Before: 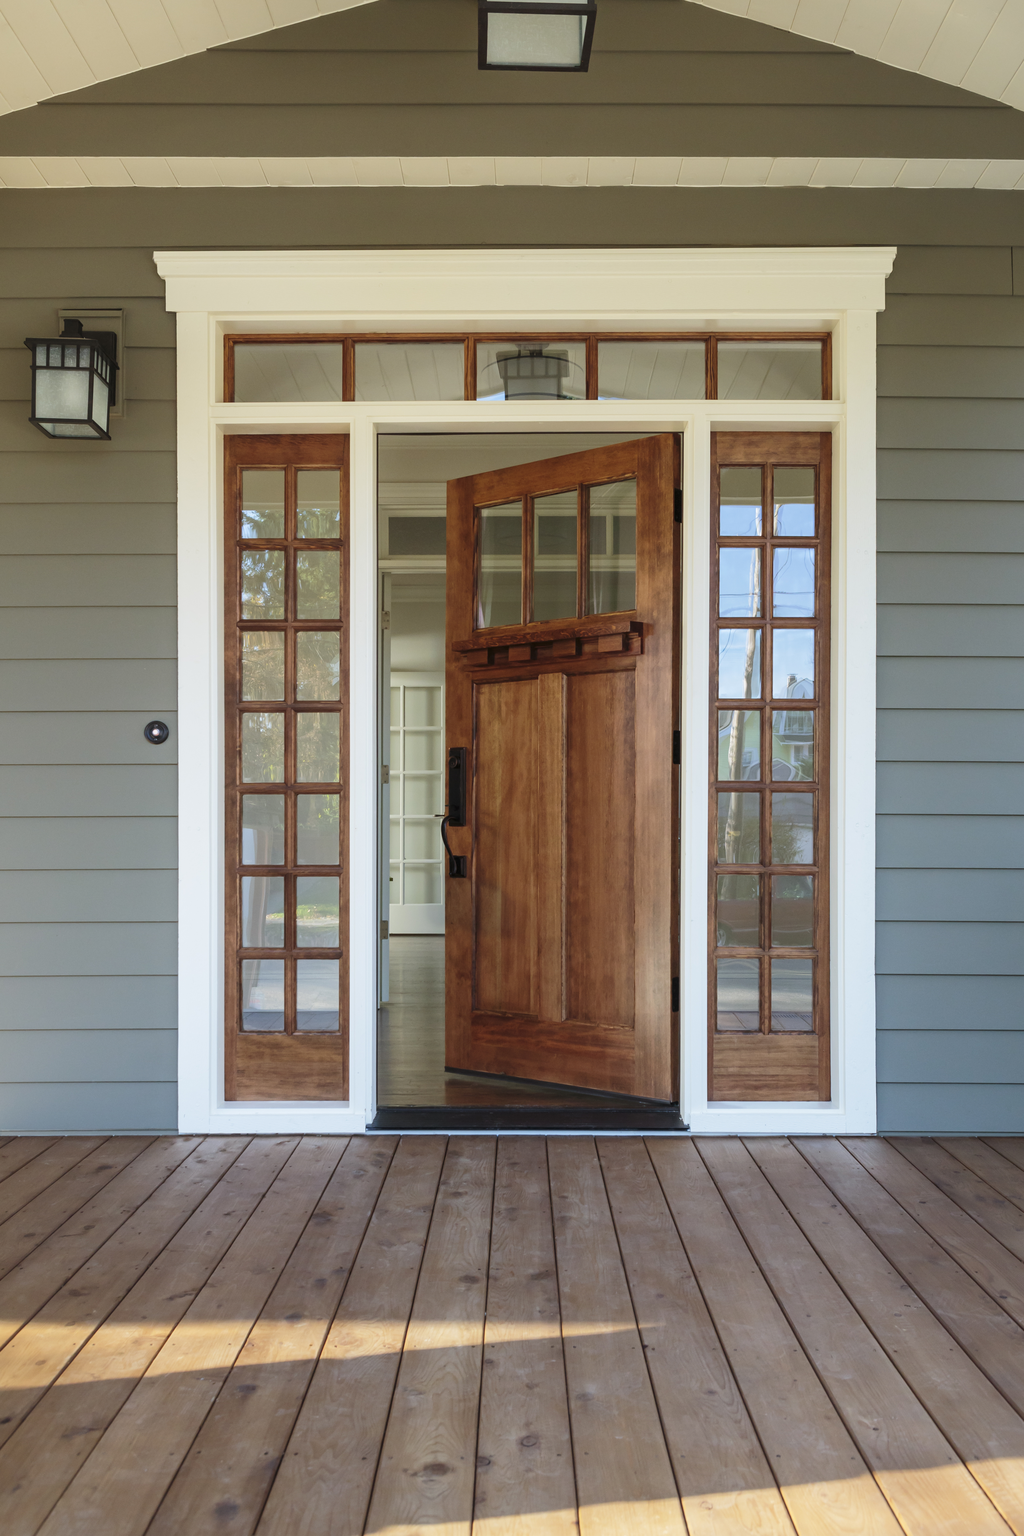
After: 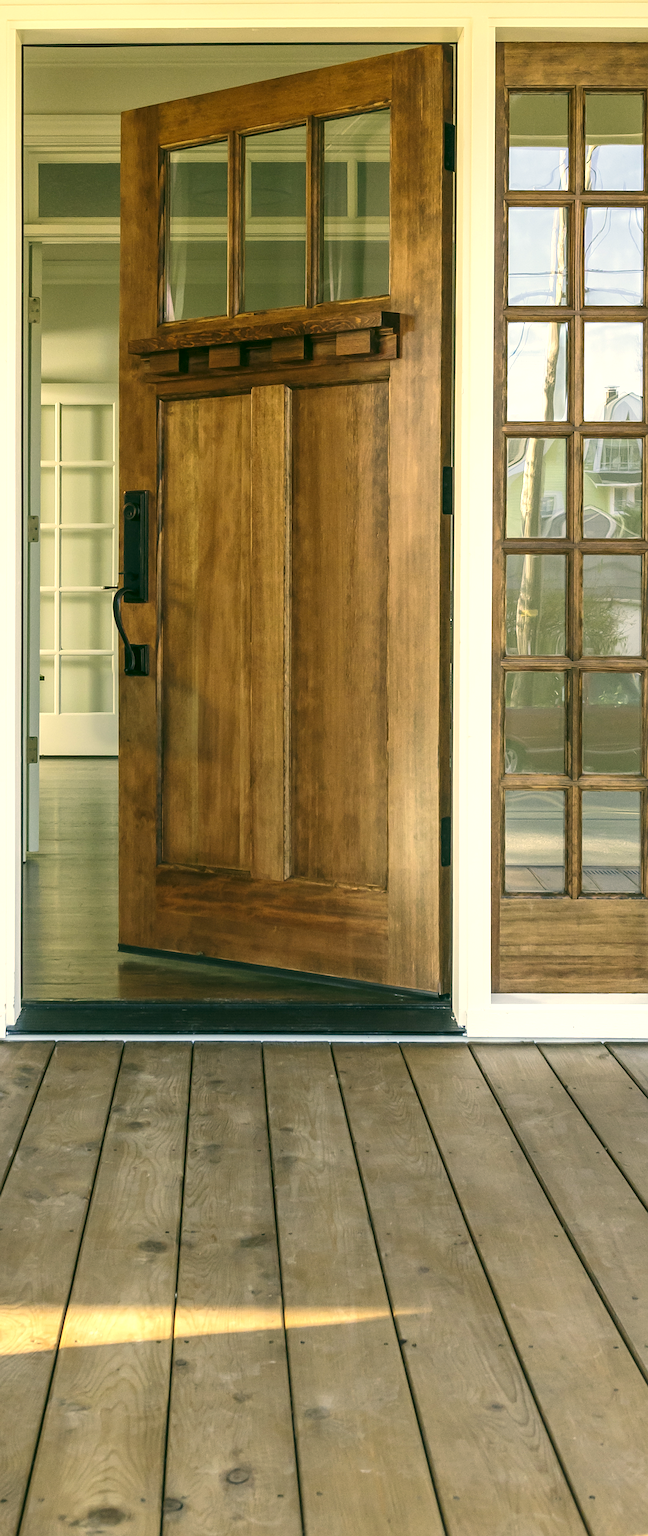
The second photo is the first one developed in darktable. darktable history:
local contrast: on, module defaults
crop: left 35.339%, top 26.2%, right 20.026%, bottom 3.402%
sharpen: on, module defaults
color correction: highlights a* 5.32, highlights b* 23.82, shadows a* -16.32, shadows b* 3.95
exposure: black level correction 0, exposure 0.498 EV, compensate exposure bias true, compensate highlight preservation false
